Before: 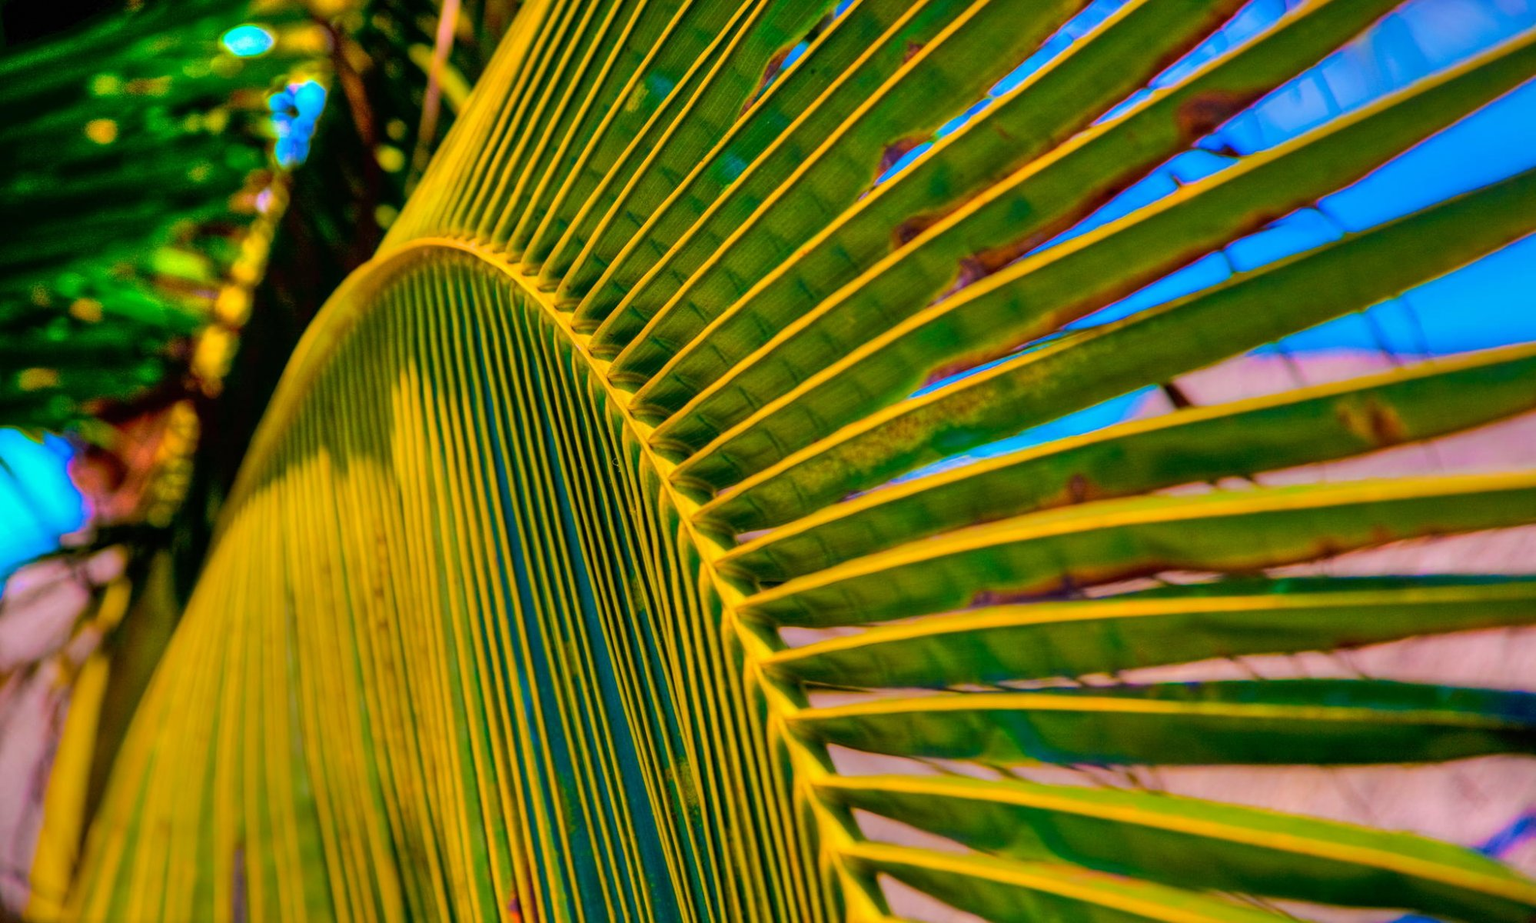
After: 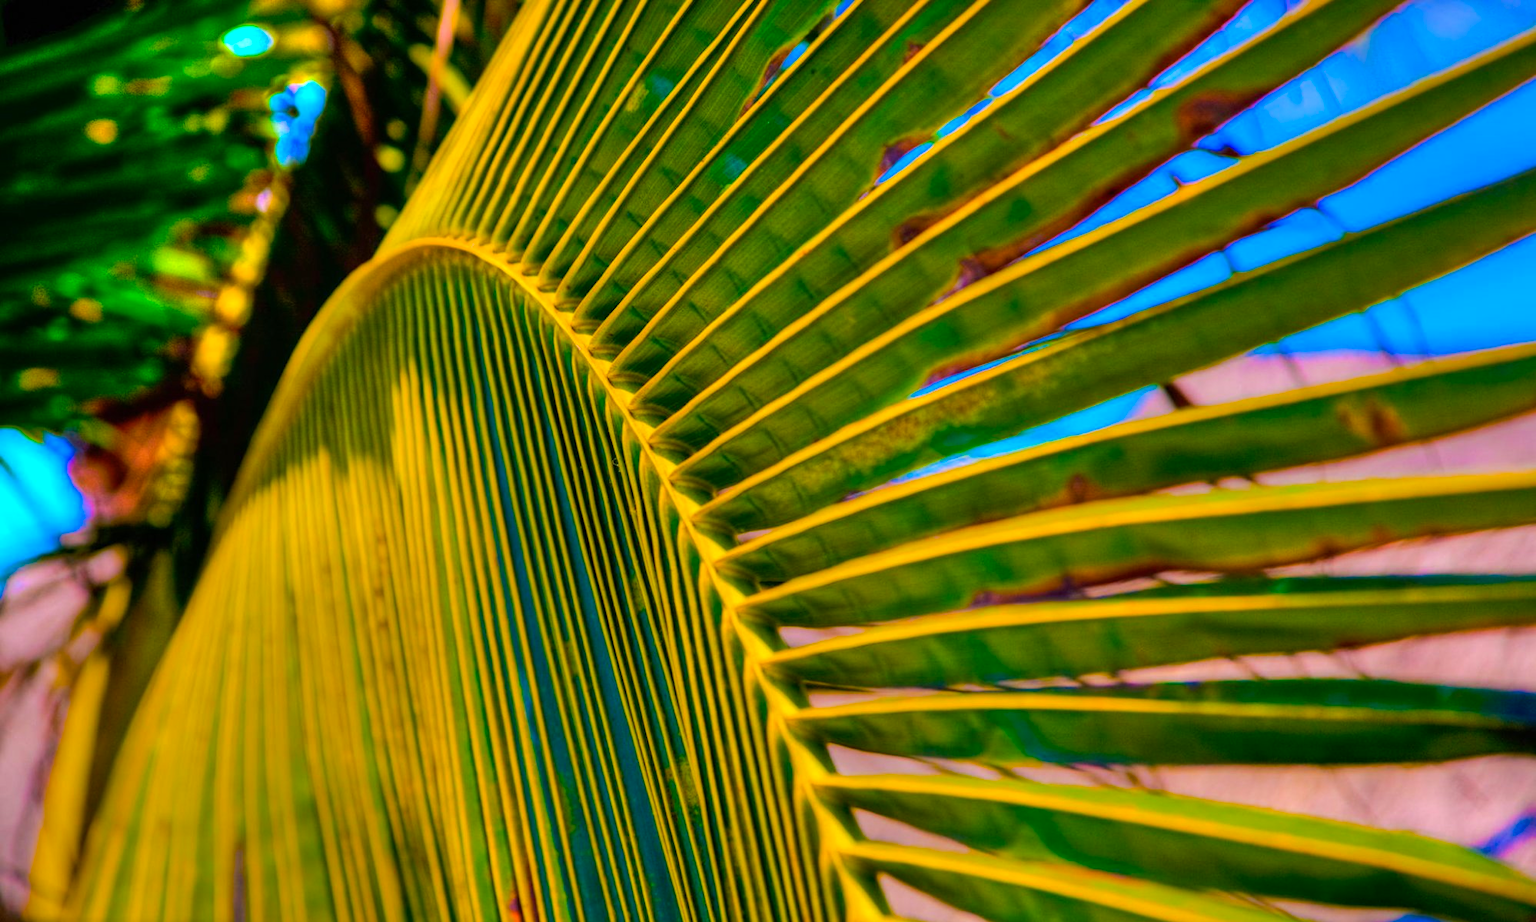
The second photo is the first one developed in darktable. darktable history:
color balance rgb: linear chroma grading › global chroma 9.772%, perceptual saturation grading › global saturation 0.439%, perceptual brilliance grading › highlights 2.759%, global vibrance 20%
